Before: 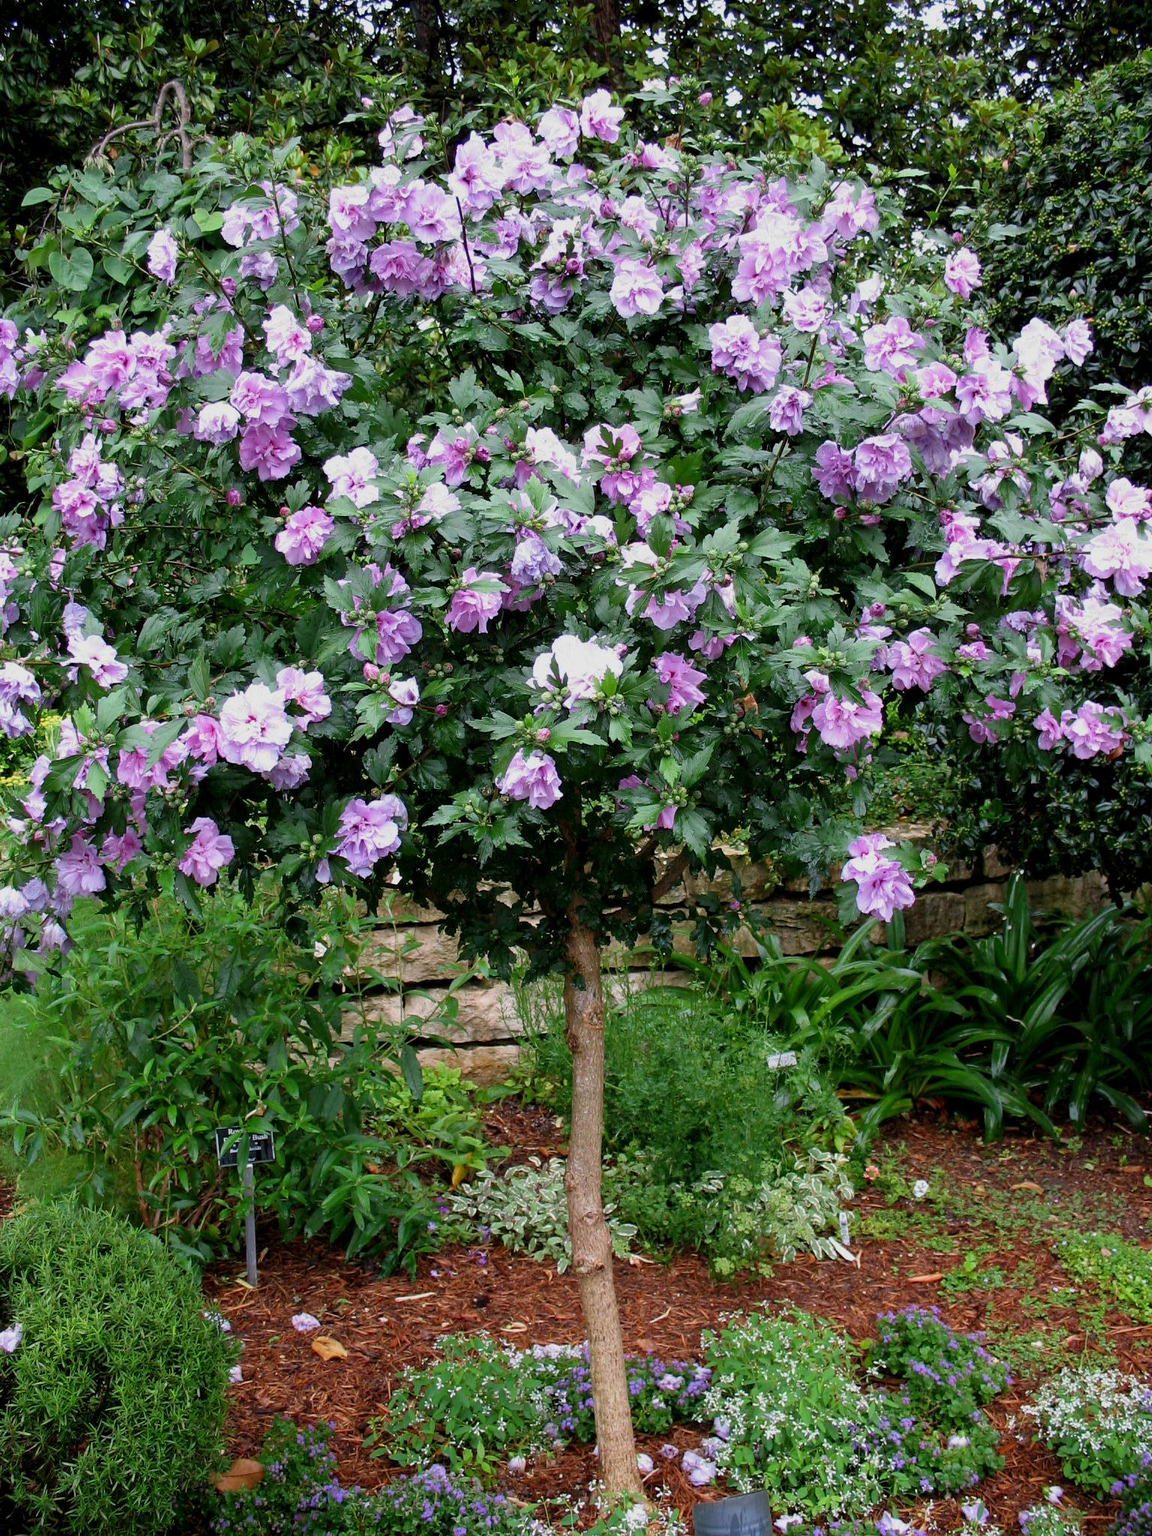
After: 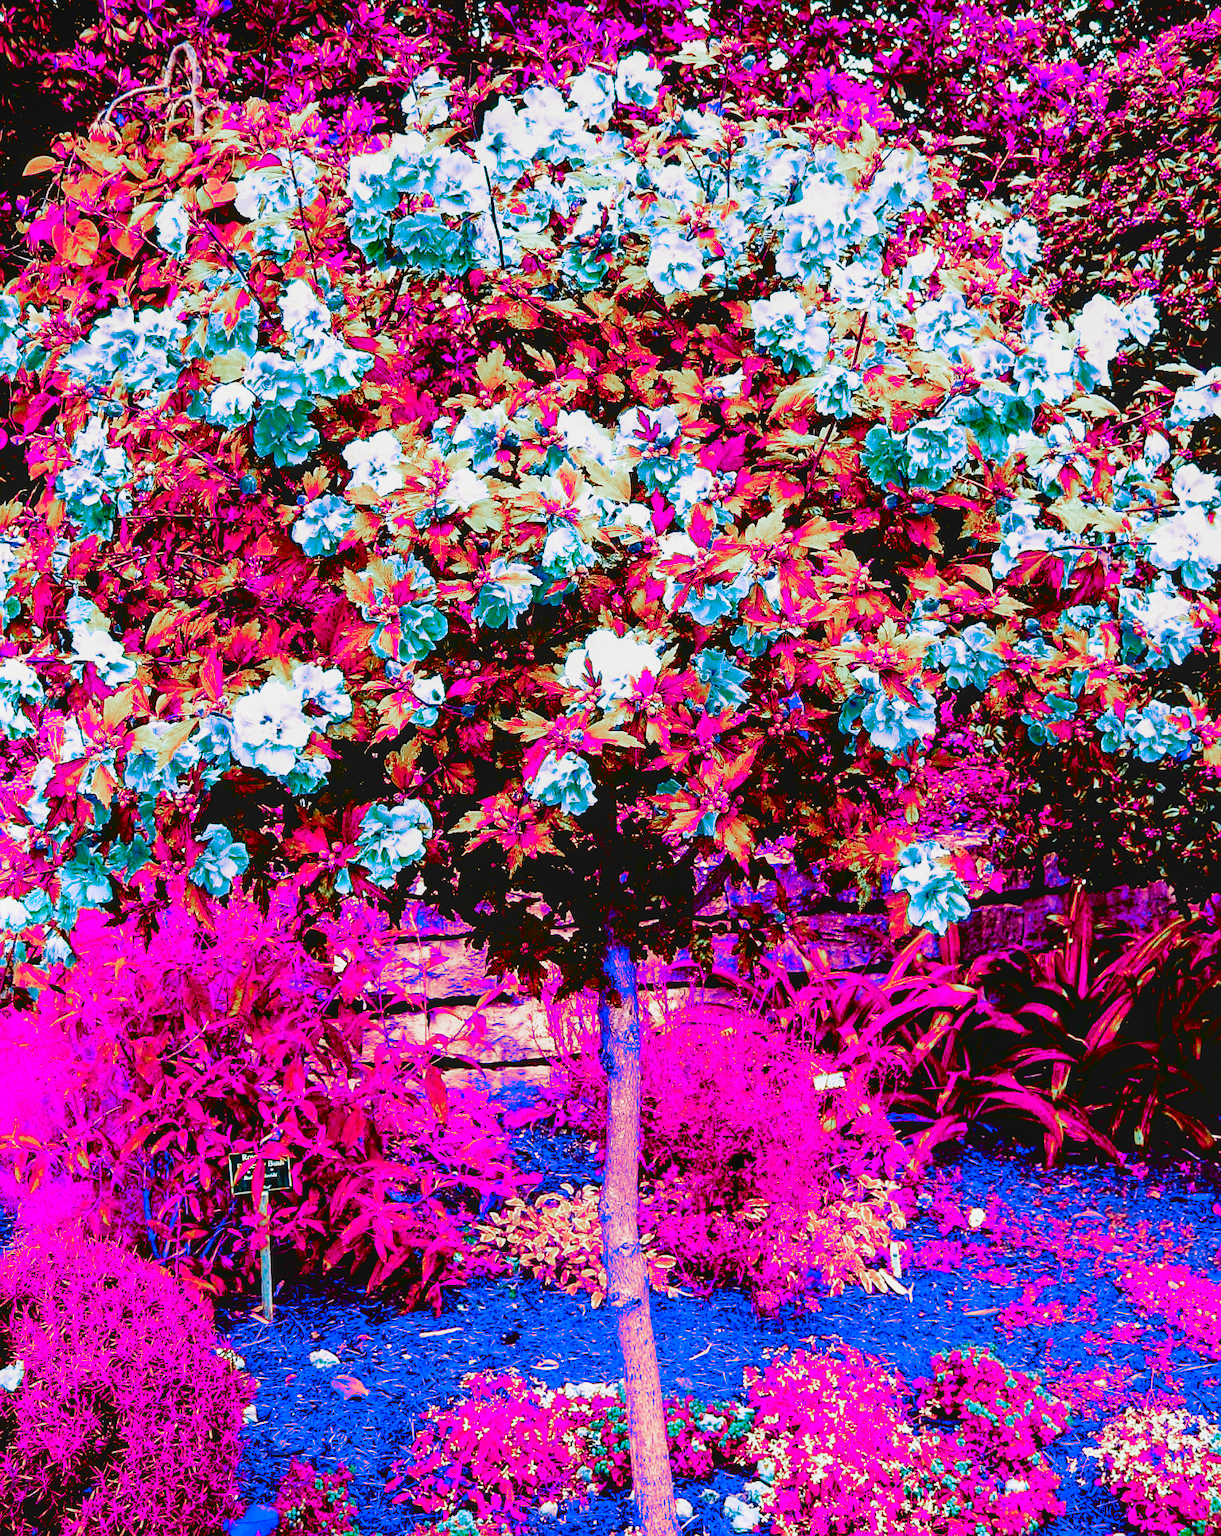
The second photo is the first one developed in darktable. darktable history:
crop and rotate: top 2.65%, bottom 3.02%
sharpen: on, module defaults
color zones: curves: ch0 [(0.826, 0.353)]; ch1 [(0.242, 0.647) (0.889, 0.342)]; ch2 [(0.246, 0.089) (0.969, 0.068)]
local contrast: detail 110%
contrast brightness saturation: contrast 0.204, brightness 0.196, saturation 0.793
tone curve: curves: ch0 [(0, 0) (0.003, 0) (0.011, 0.002) (0.025, 0.004) (0.044, 0.007) (0.069, 0.015) (0.1, 0.025) (0.136, 0.04) (0.177, 0.09) (0.224, 0.152) (0.277, 0.239) (0.335, 0.335) (0.399, 0.43) (0.468, 0.524) (0.543, 0.621) (0.623, 0.712) (0.709, 0.789) (0.801, 0.871) (0.898, 0.951) (1, 1)], color space Lab, independent channels, preserve colors none
color balance rgb: power › luminance -3.911%, power › chroma 0.584%, power › hue 42.98°, global offset › luminance -0.482%, perceptual saturation grading › global saturation 20%, perceptual saturation grading › highlights -50.541%, perceptual saturation grading › shadows 31.108%
base curve: curves: ch0 [(0, 0) (0.018, 0.026) (0.143, 0.37) (0.33, 0.731) (0.458, 0.853) (0.735, 0.965) (0.905, 0.986) (1, 1)], preserve colors none
